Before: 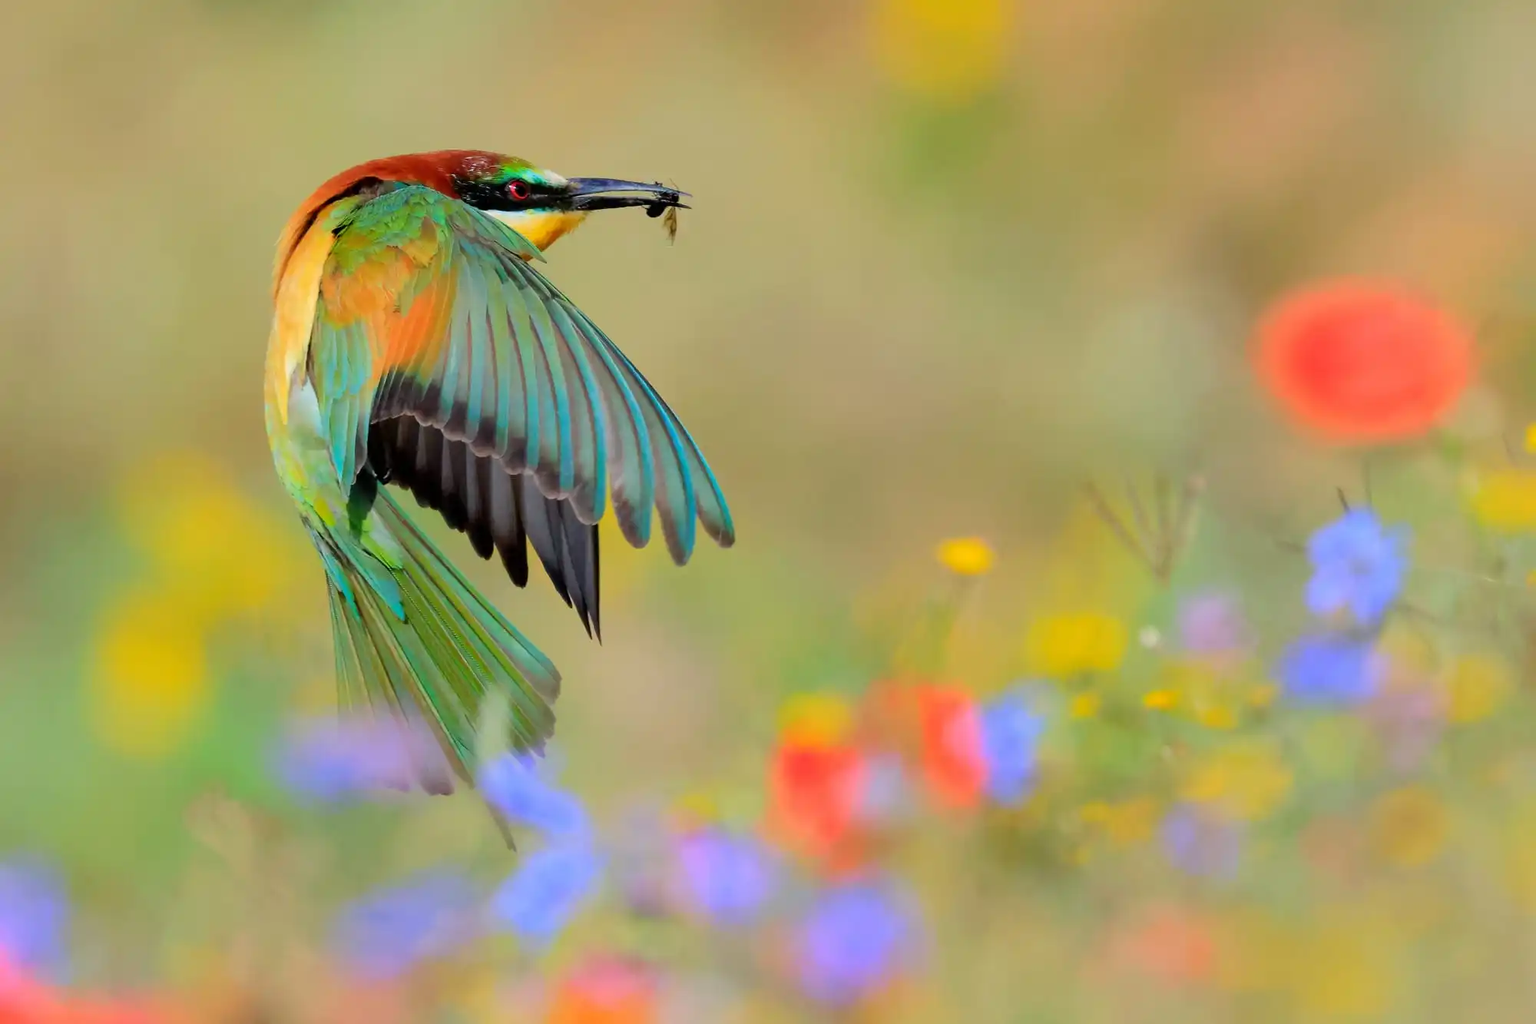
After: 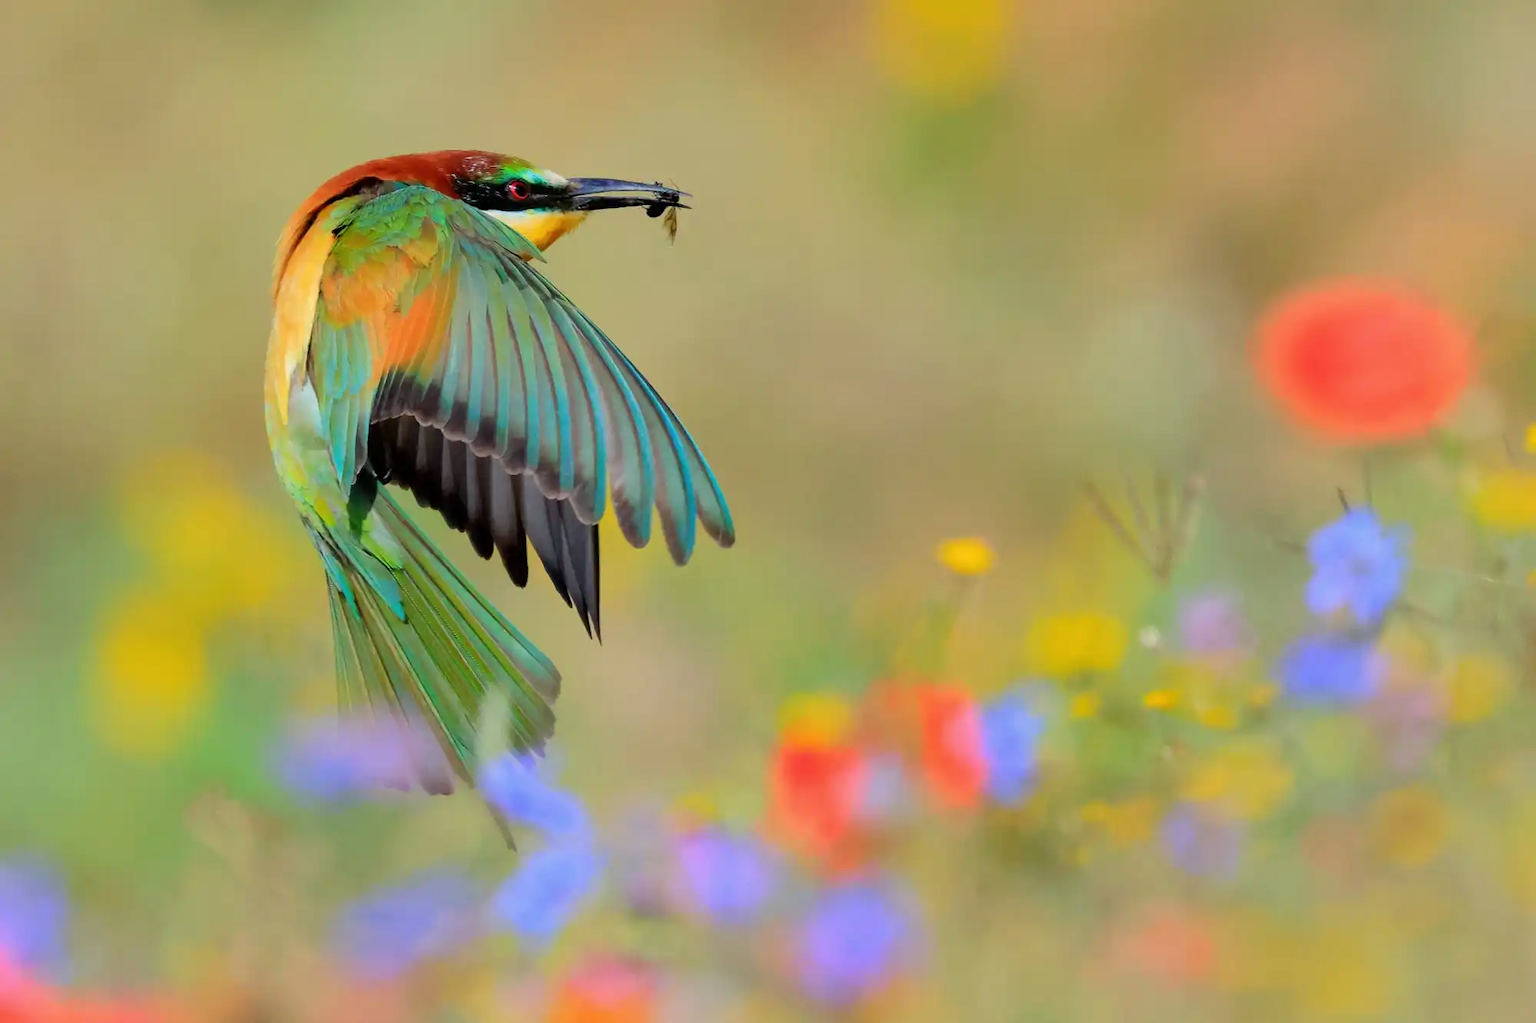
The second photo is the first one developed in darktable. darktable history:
shadows and highlights: shadows 37.27, highlights -28.18, soften with gaussian
color correction: saturation 0.98
